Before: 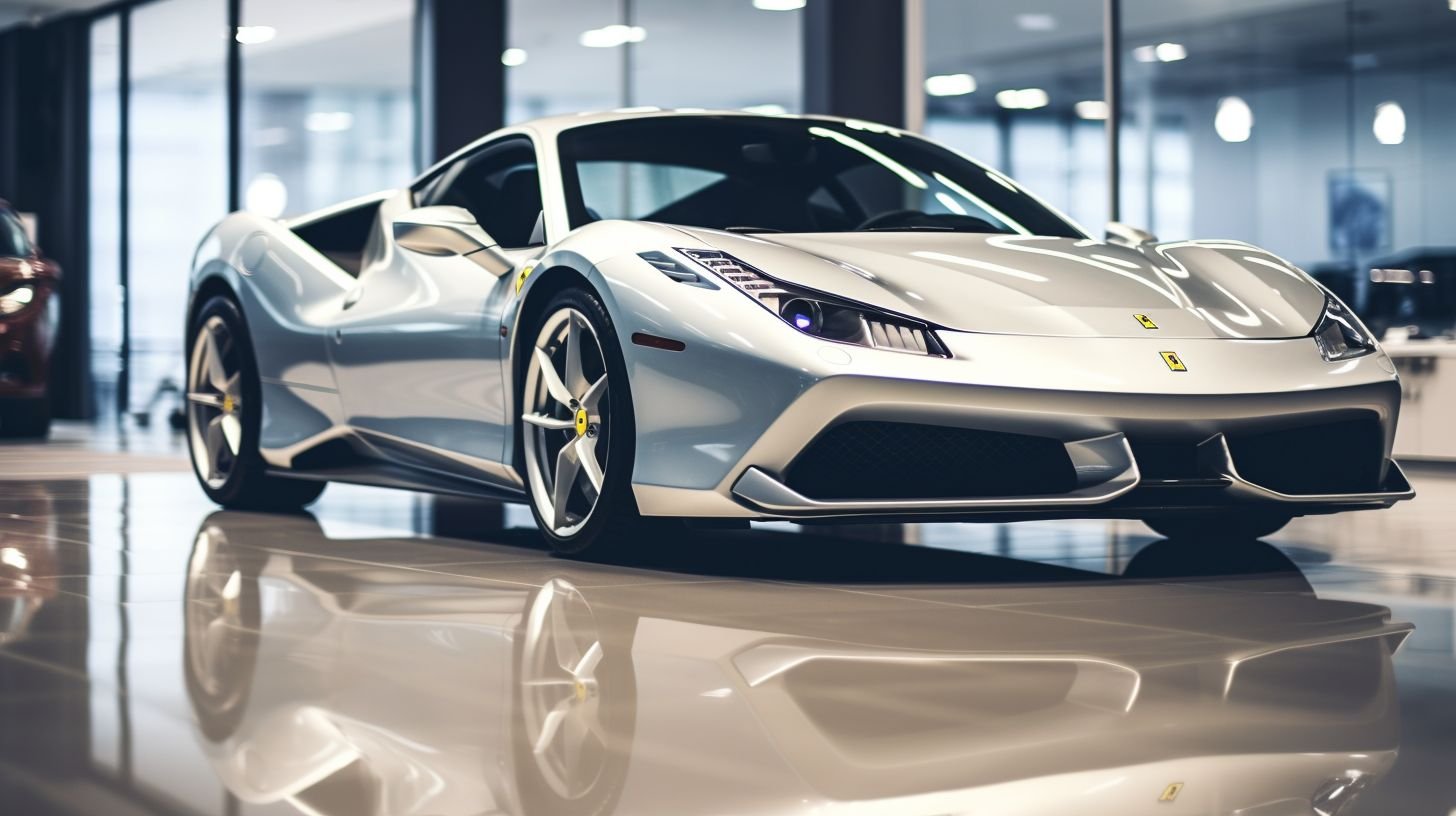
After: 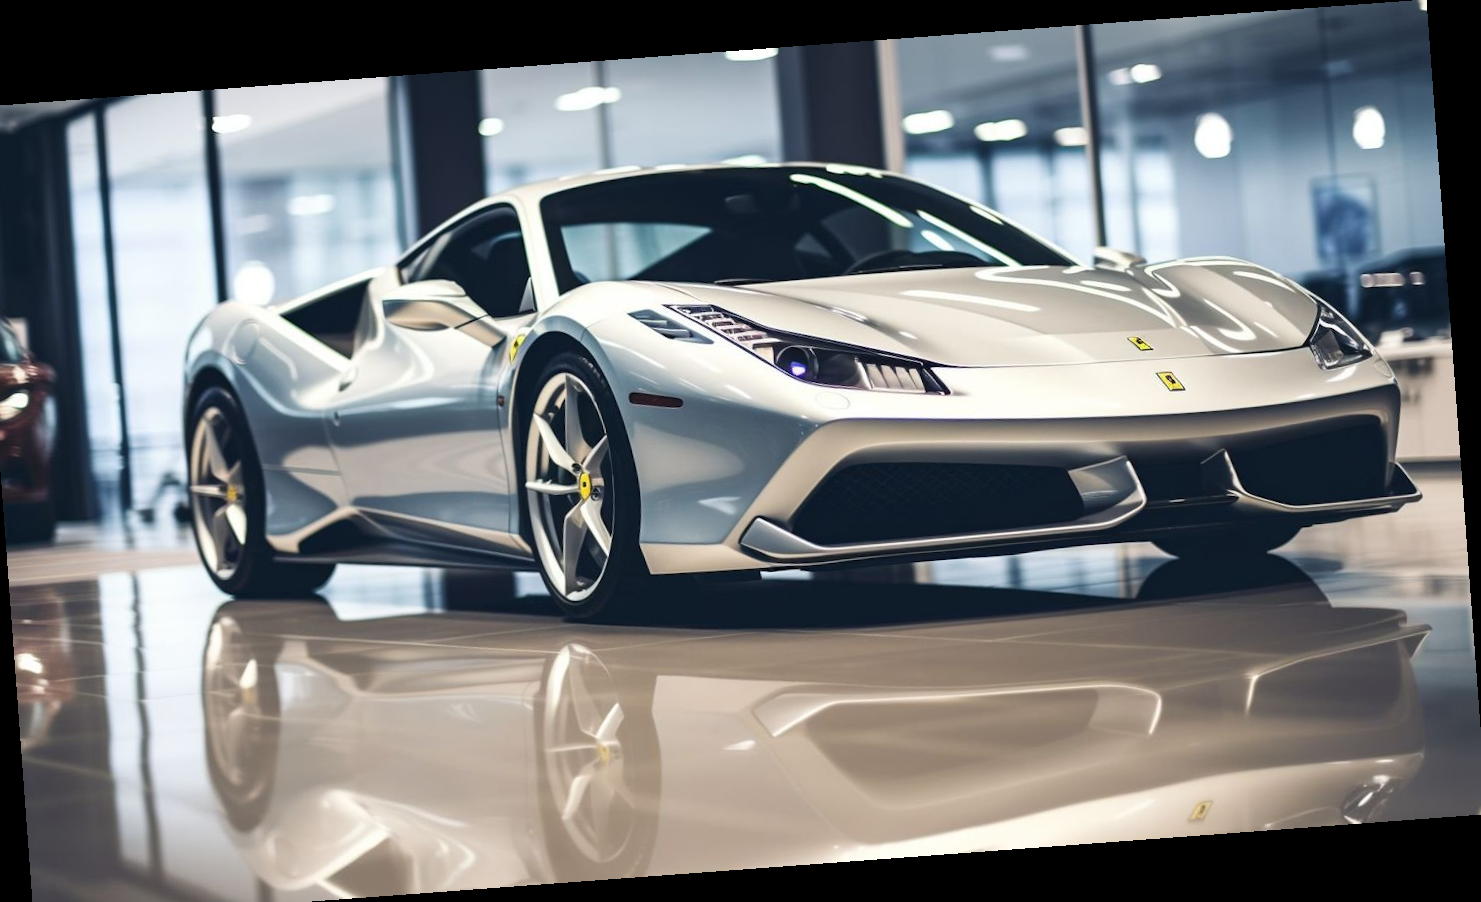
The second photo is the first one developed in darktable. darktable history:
crop: left 1.743%, right 0.268%, bottom 2.011%
rotate and perspective: rotation -4.25°, automatic cropping off
